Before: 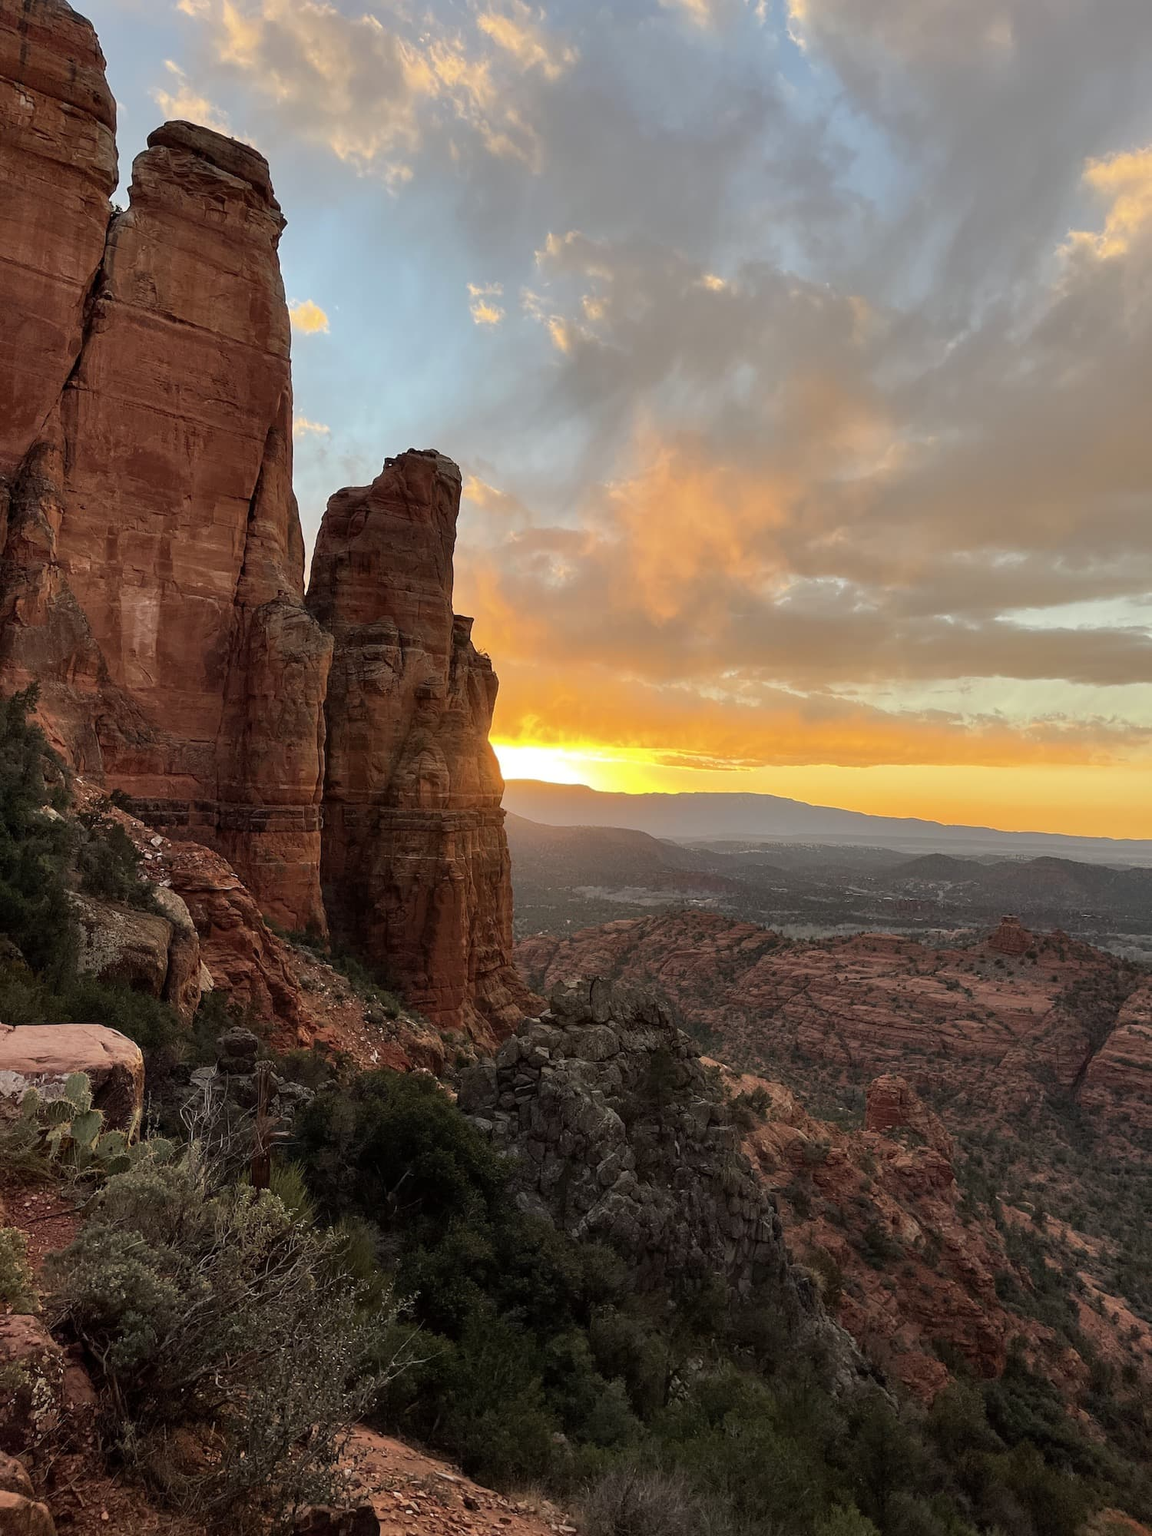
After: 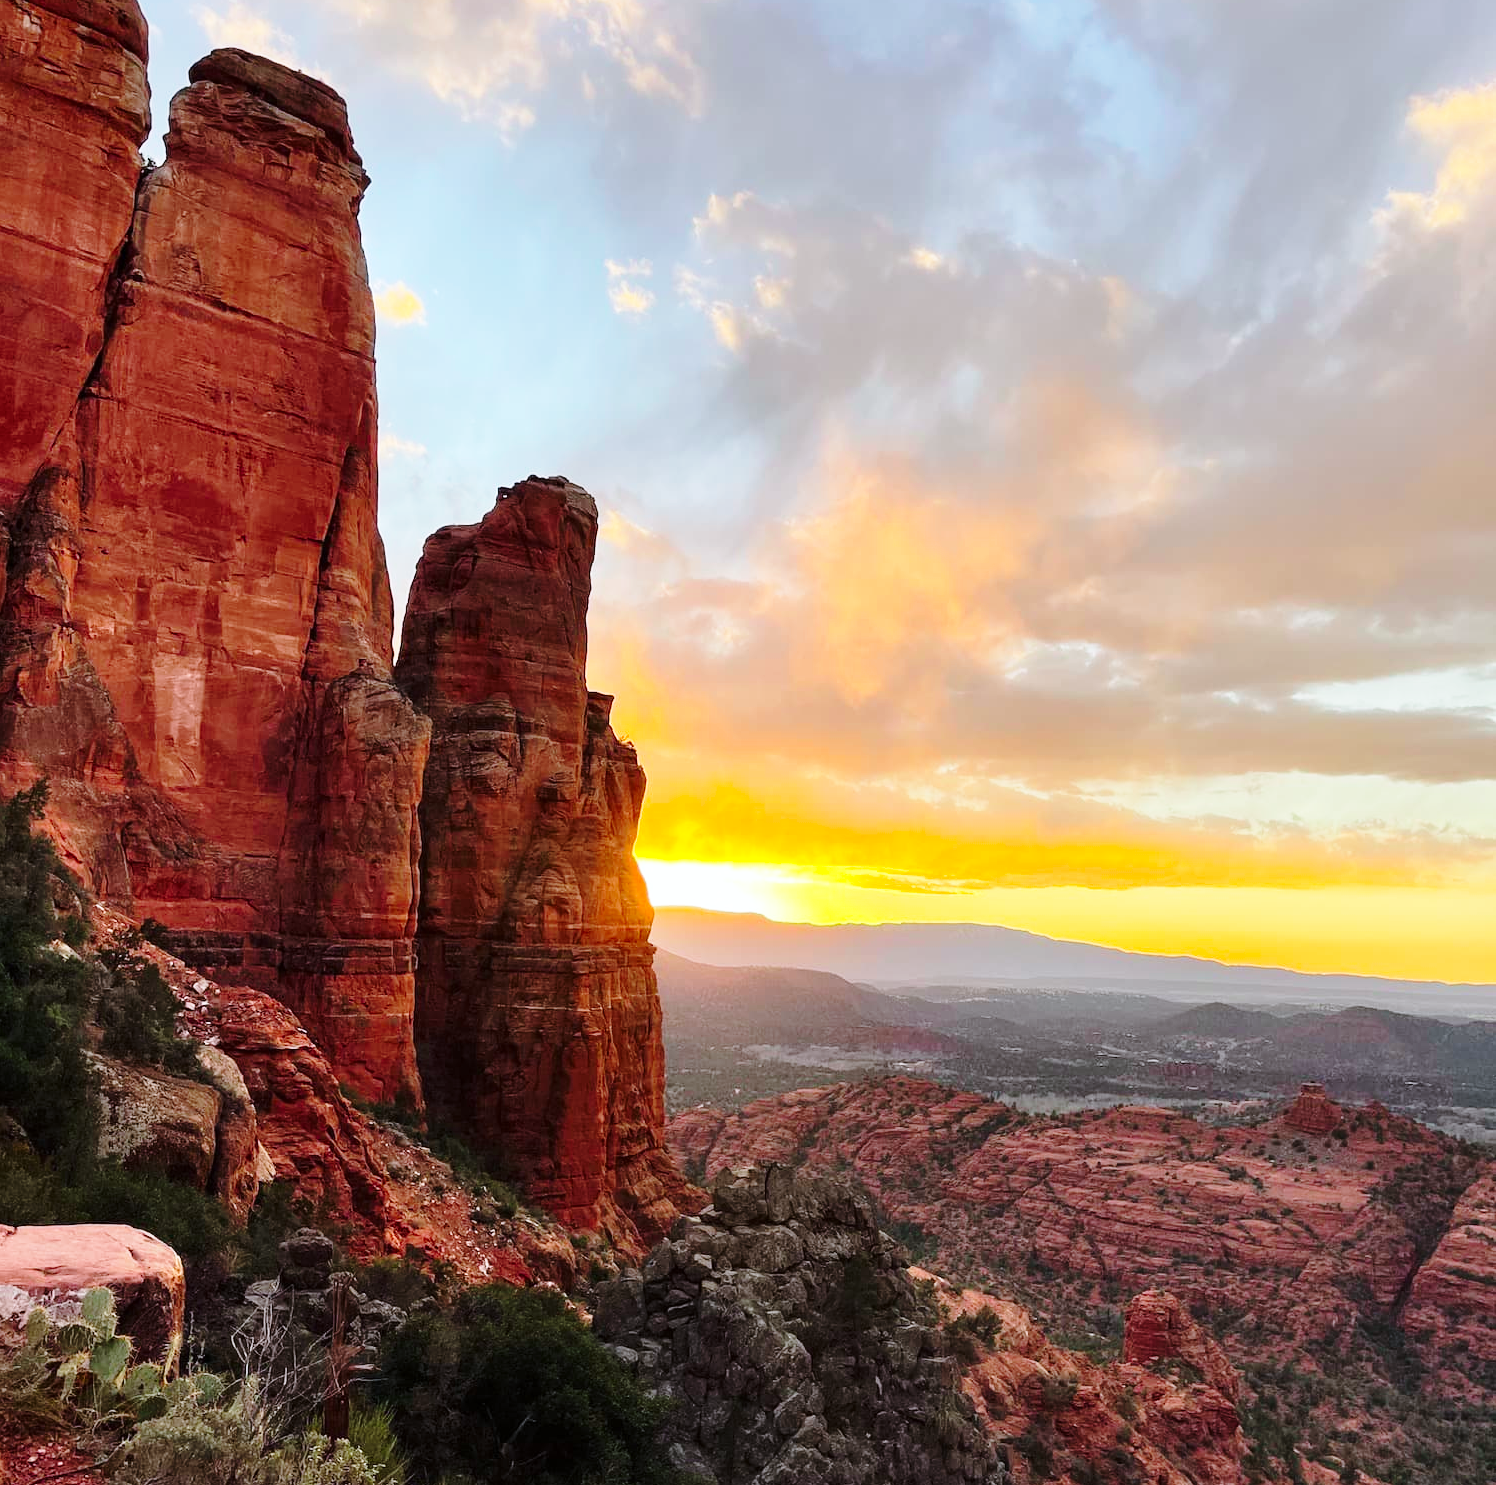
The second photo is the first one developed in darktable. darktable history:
crop: left 0.237%, top 5.473%, bottom 19.863%
base curve: curves: ch0 [(0, 0) (0.028, 0.03) (0.121, 0.232) (0.46, 0.748) (0.859, 0.968) (1, 1)], preserve colors none
color calibration: output R [0.948, 0.091, -0.04, 0], output G [-0.3, 1.384, -0.085, 0], output B [-0.108, 0.061, 1.08, 0], illuminant as shot in camera, x 0.358, y 0.373, temperature 4628.91 K
